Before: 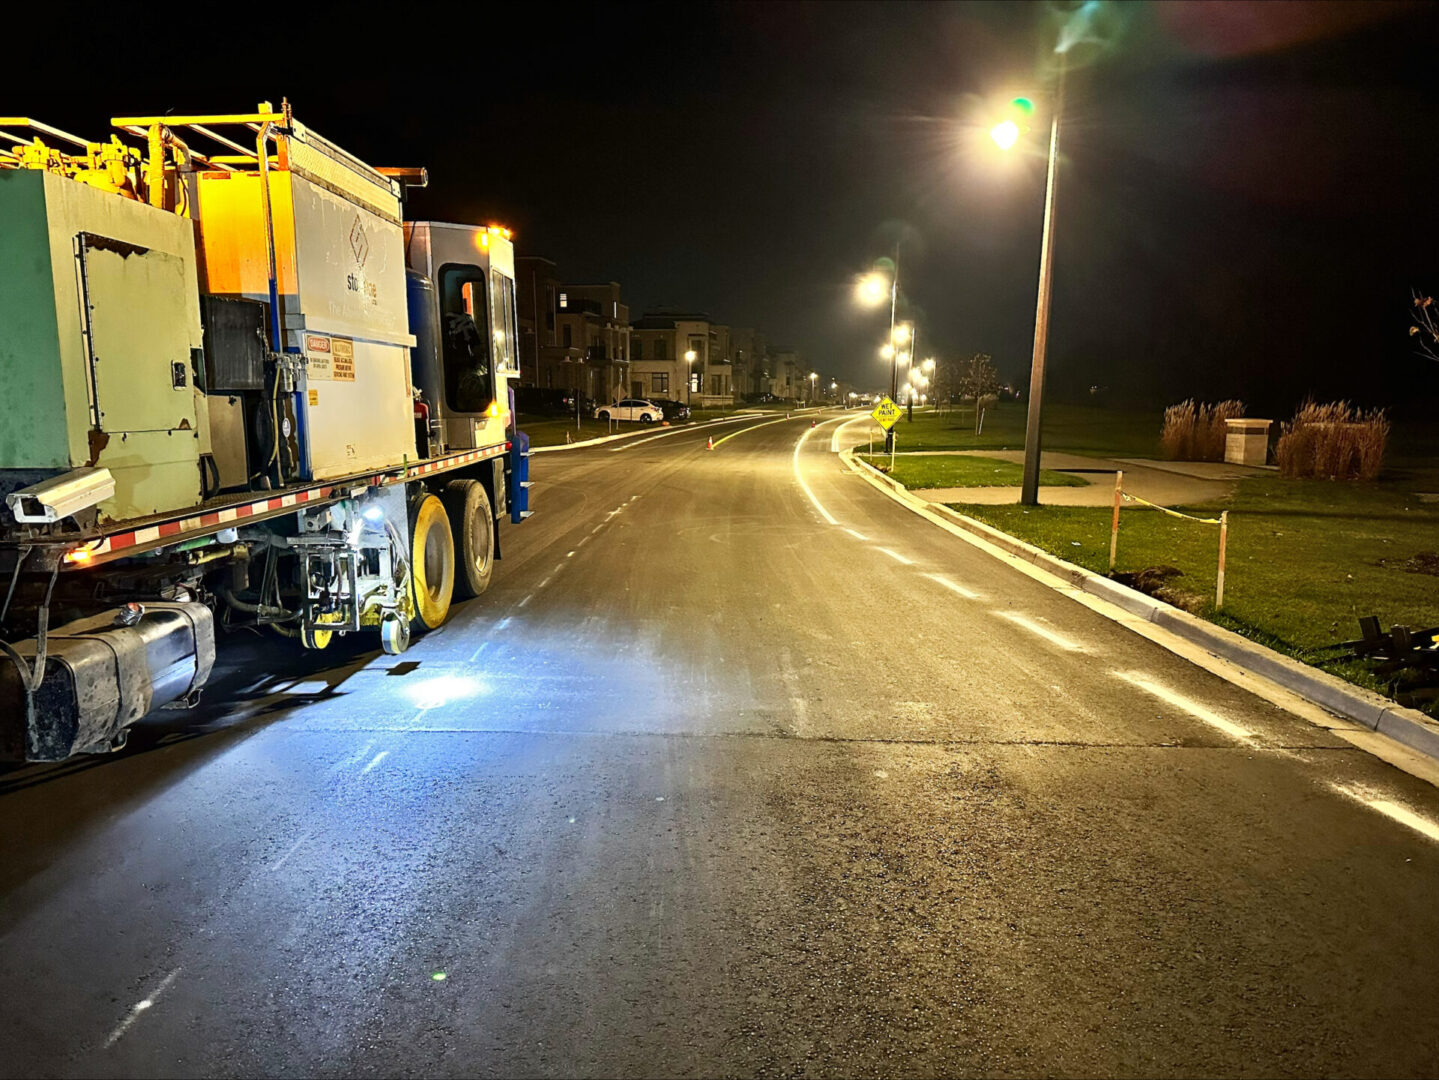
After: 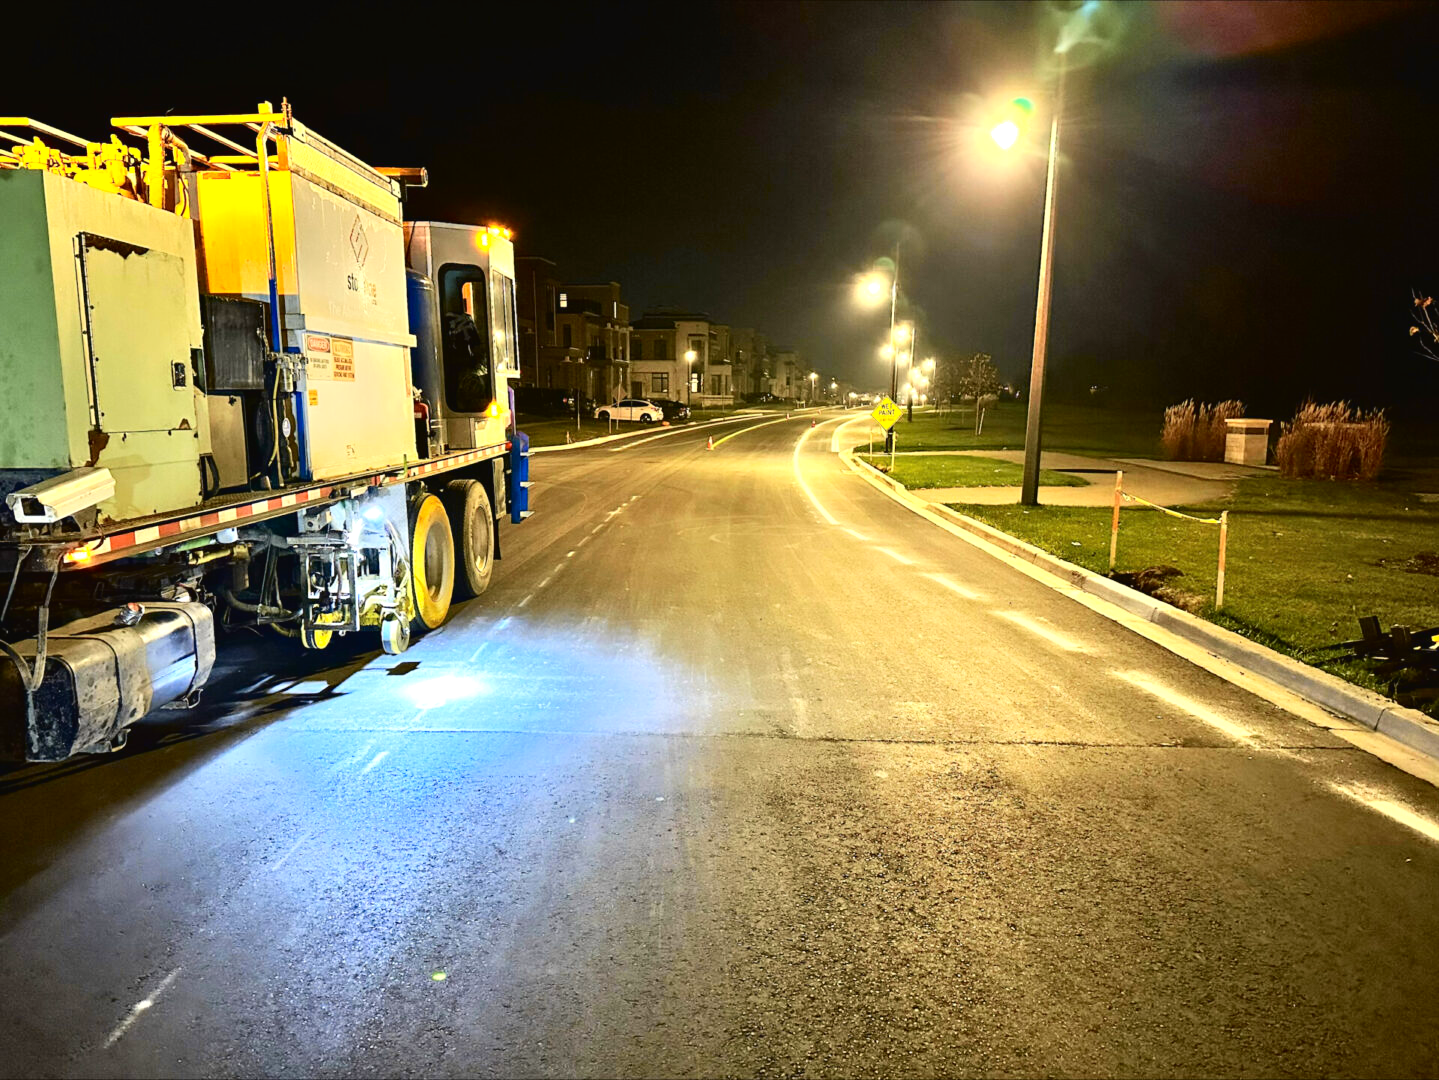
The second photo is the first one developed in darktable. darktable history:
color contrast: green-magenta contrast 0.8, blue-yellow contrast 1.1, unbound 0
exposure: black level correction 0, exposure 0.5 EV, compensate exposure bias true, compensate highlight preservation false
tone curve: curves: ch0 [(0, 0.021) (0.049, 0.044) (0.152, 0.14) (0.328, 0.357) (0.473, 0.529) (0.641, 0.705) (0.868, 0.887) (1, 0.969)]; ch1 [(0, 0) (0.322, 0.328) (0.43, 0.425) (0.474, 0.466) (0.502, 0.503) (0.522, 0.526) (0.564, 0.591) (0.602, 0.632) (0.677, 0.701) (0.859, 0.885) (1, 1)]; ch2 [(0, 0) (0.33, 0.301) (0.447, 0.44) (0.502, 0.505) (0.535, 0.554) (0.565, 0.598) (0.618, 0.629) (1, 1)], color space Lab, independent channels, preserve colors none
